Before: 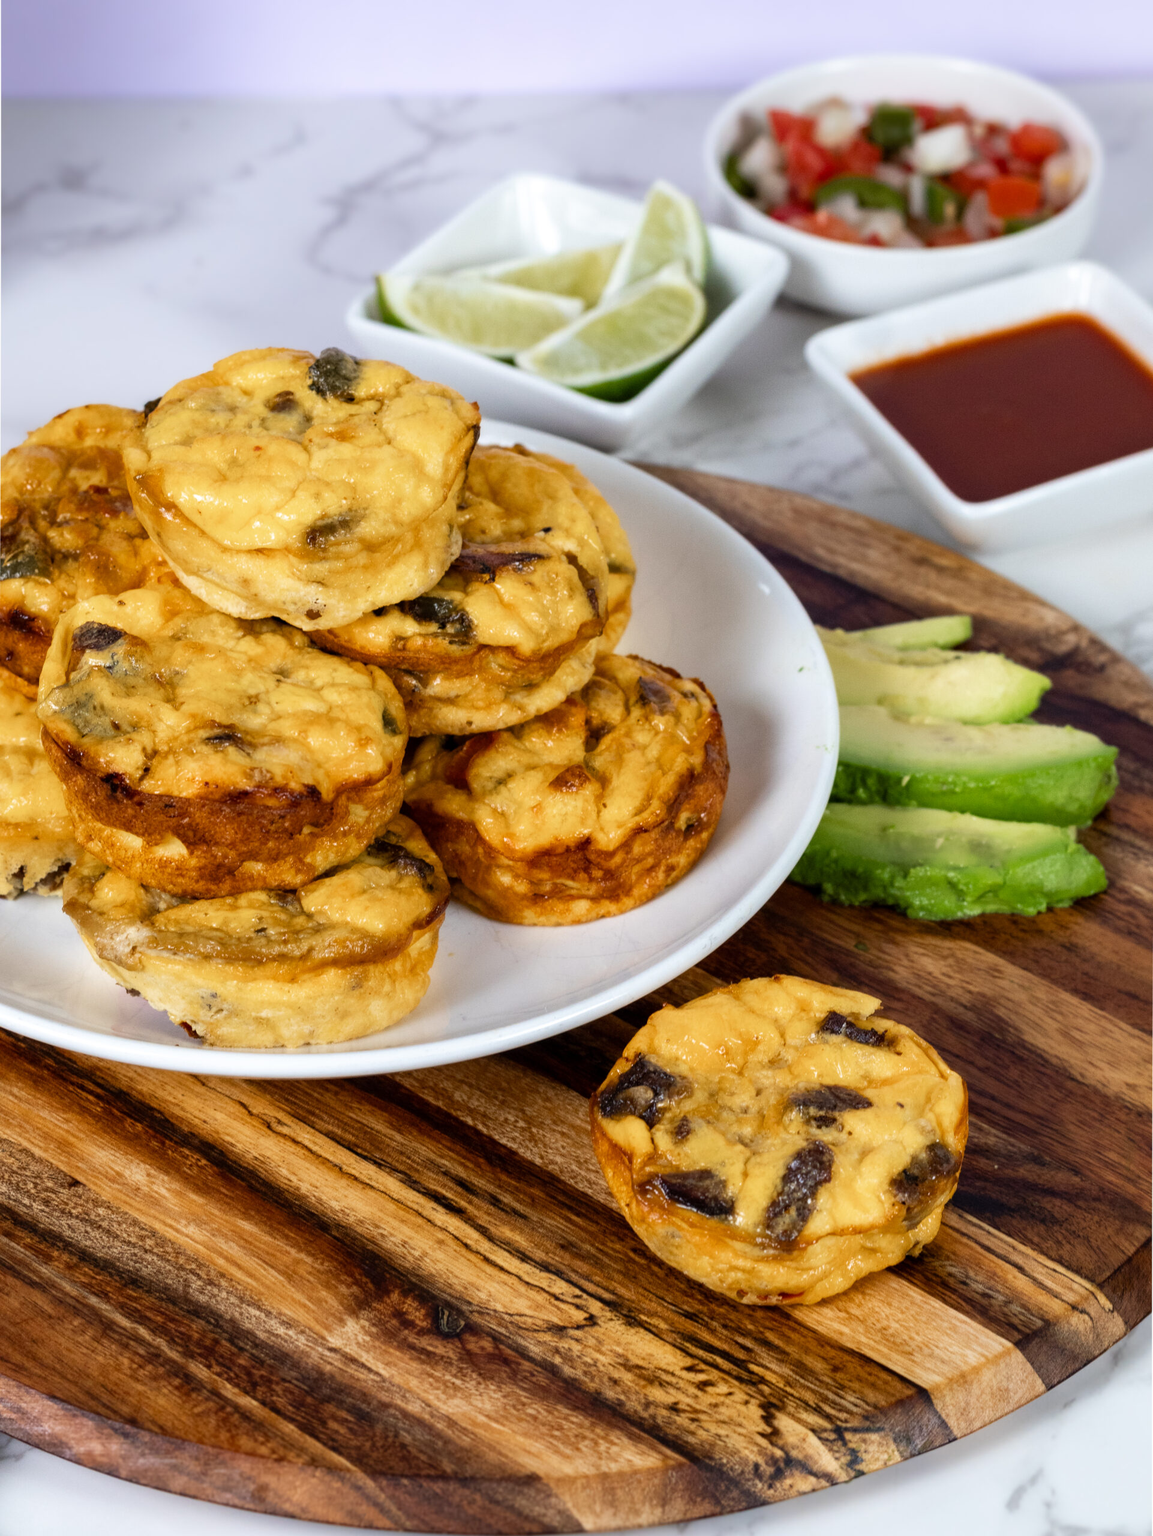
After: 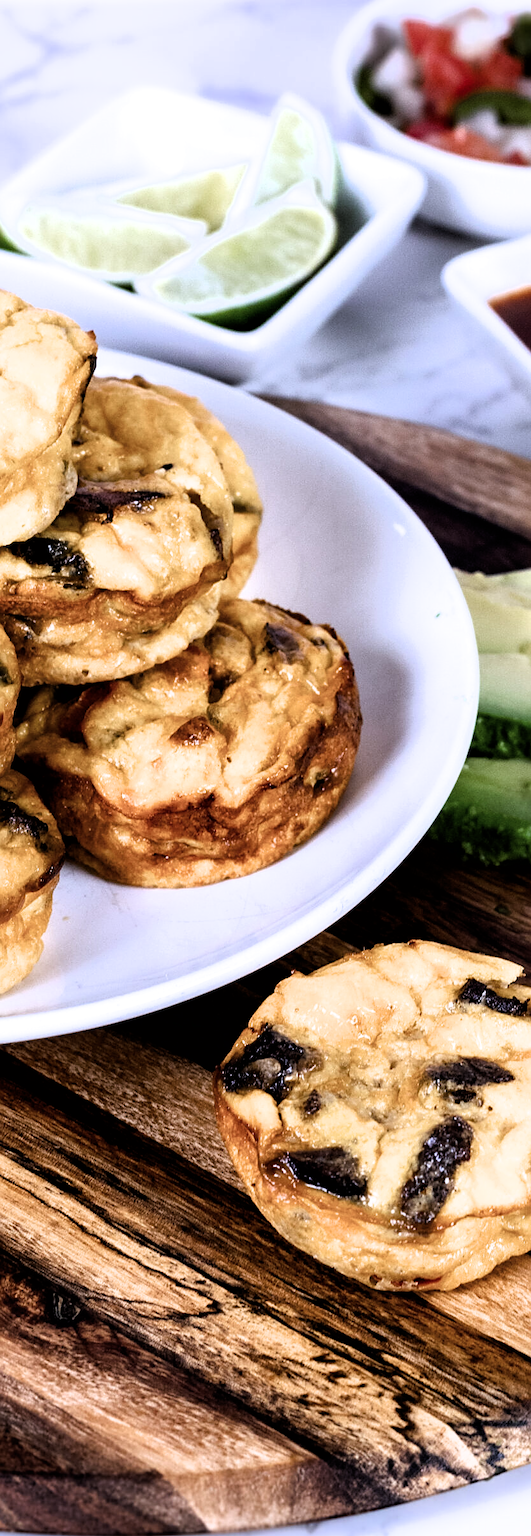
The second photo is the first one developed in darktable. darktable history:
crop: left 33.808%, top 5.952%, right 22.834%
color calibration: gray › normalize channels true, illuminant as shot in camera, x 0.379, y 0.397, temperature 4138.69 K, gamut compression 0.02
sharpen: on, module defaults
filmic rgb: black relative exposure -8.25 EV, white relative exposure 2.22 EV, threshold 2.96 EV, hardness 7.11, latitude 85.18%, contrast 1.68, highlights saturation mix -3.4%, shadows ↔ highlights balance -2.95%, enable highlight reconstruction true
